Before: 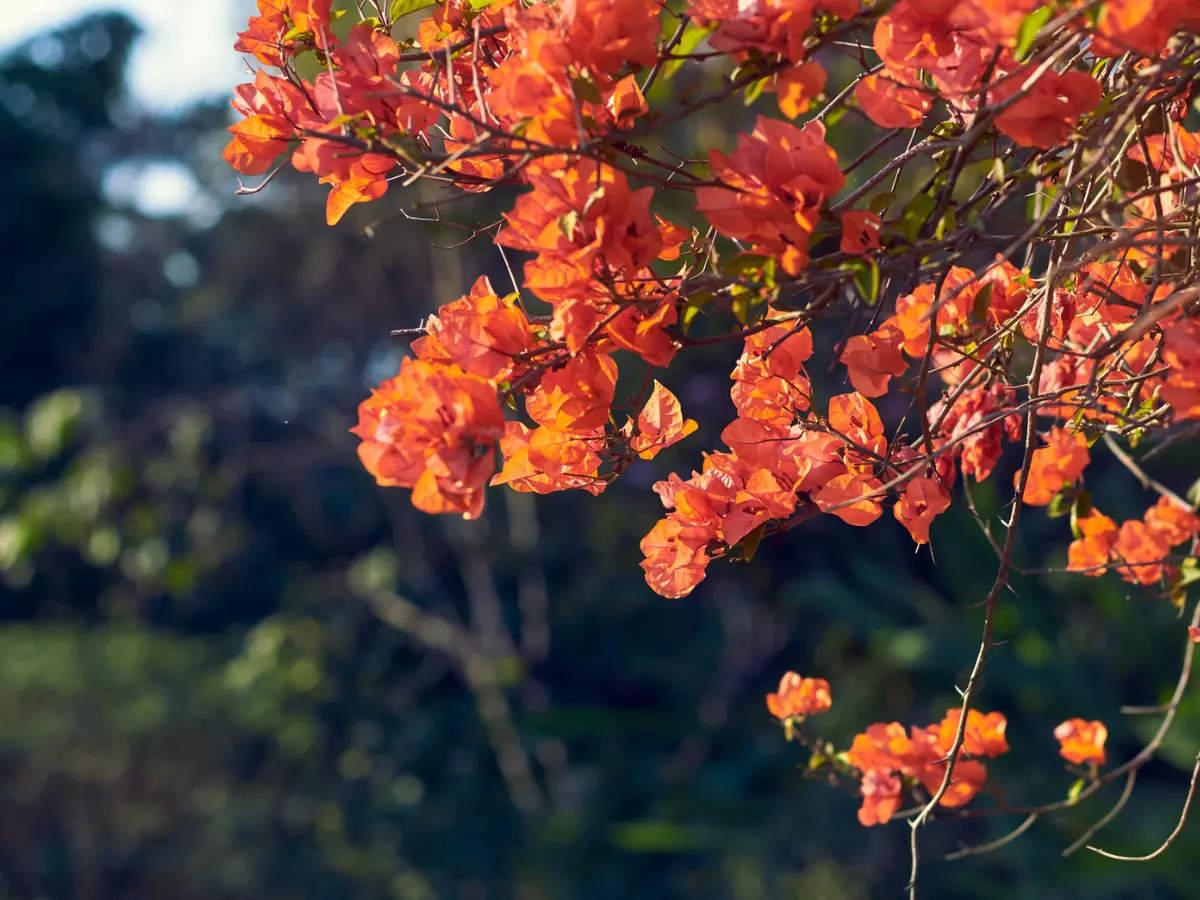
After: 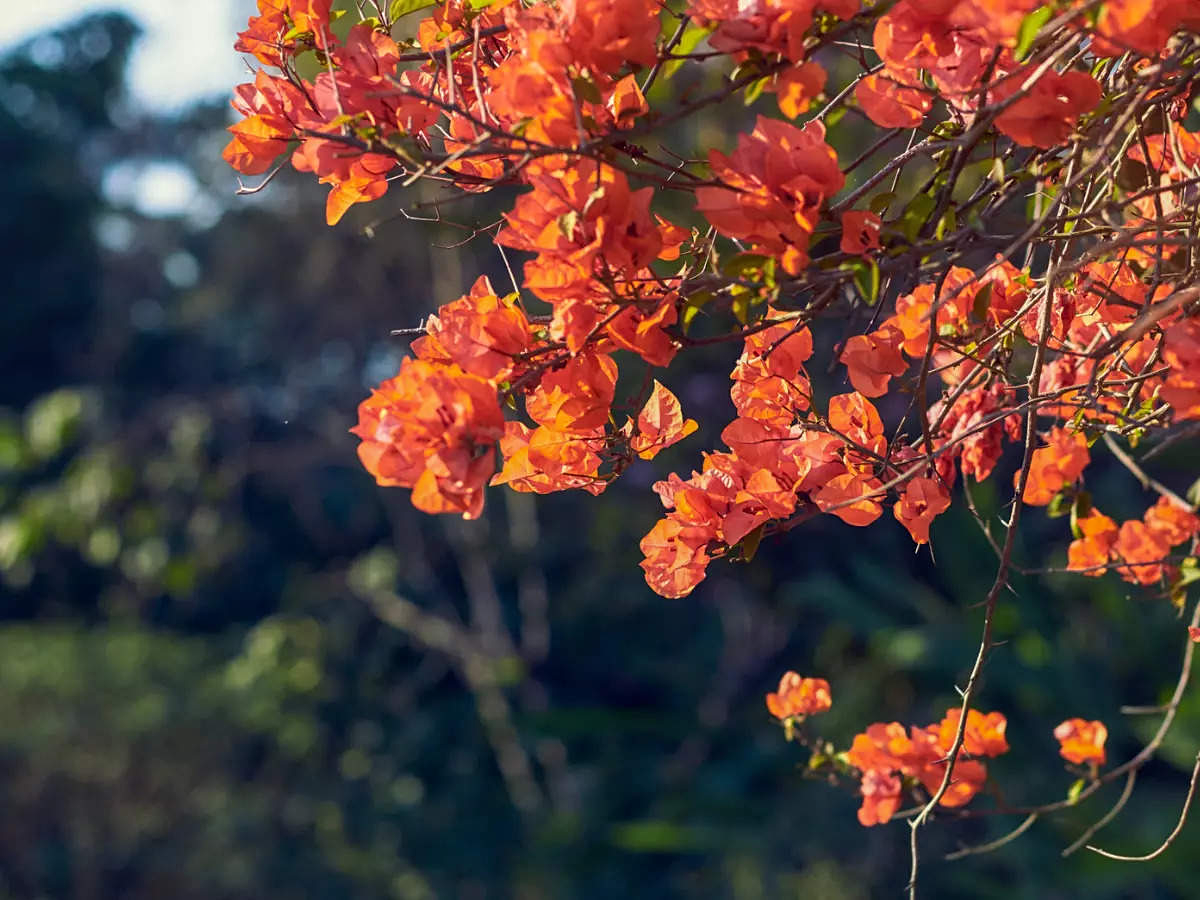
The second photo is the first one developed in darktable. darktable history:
local contrast: detail 109%
sharpen: amount 0.216
